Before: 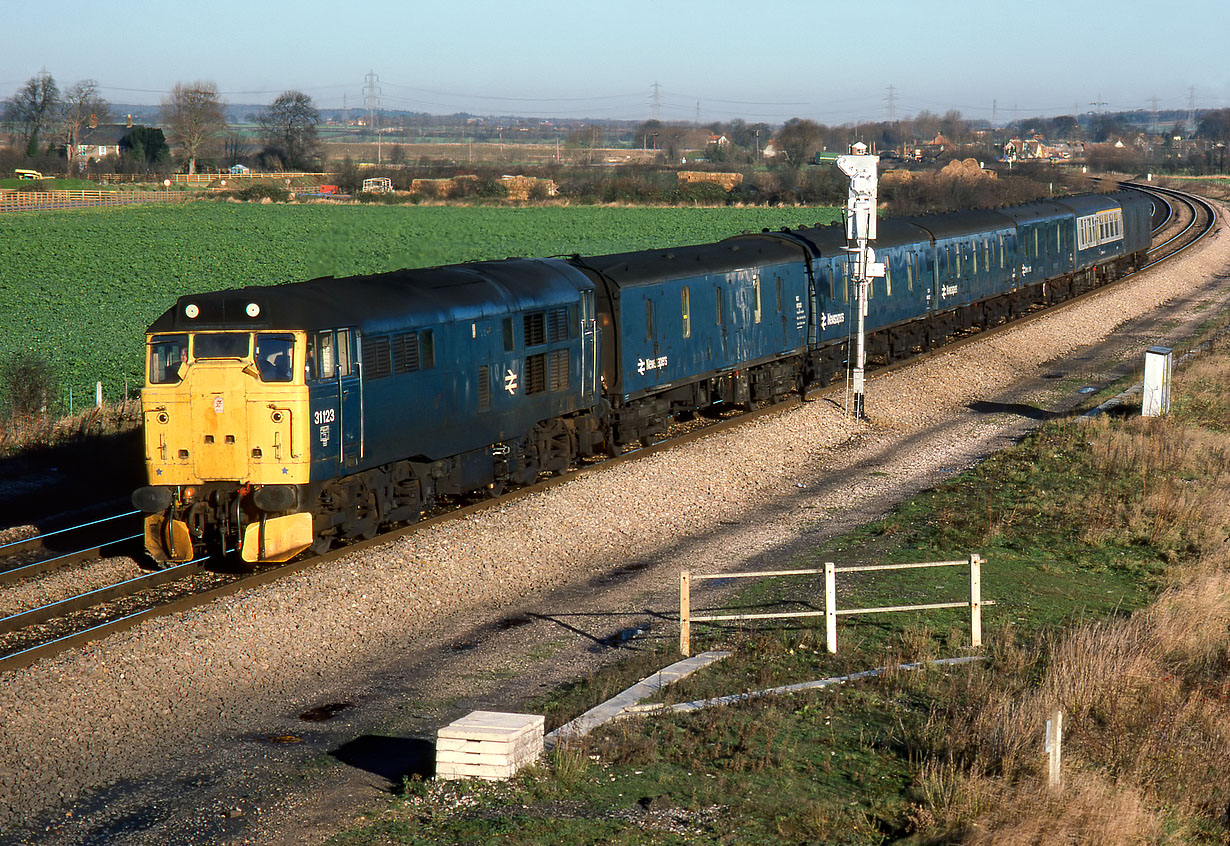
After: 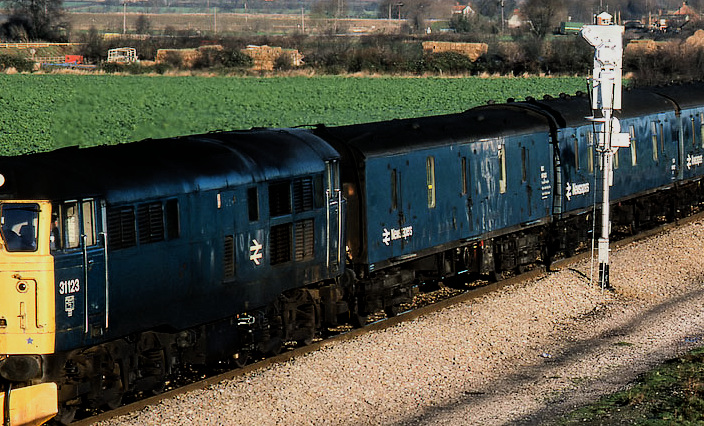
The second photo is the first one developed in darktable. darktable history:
filmic rgb: black relative exposure -5.14 EV, white relative exposure 3.98 EV, hardness 2.88, contrast 1.298, iterations of high-quality reconstruction 0
crop: left 20.809%, top 15.394%, right 21.948%, bottom 34.185%
